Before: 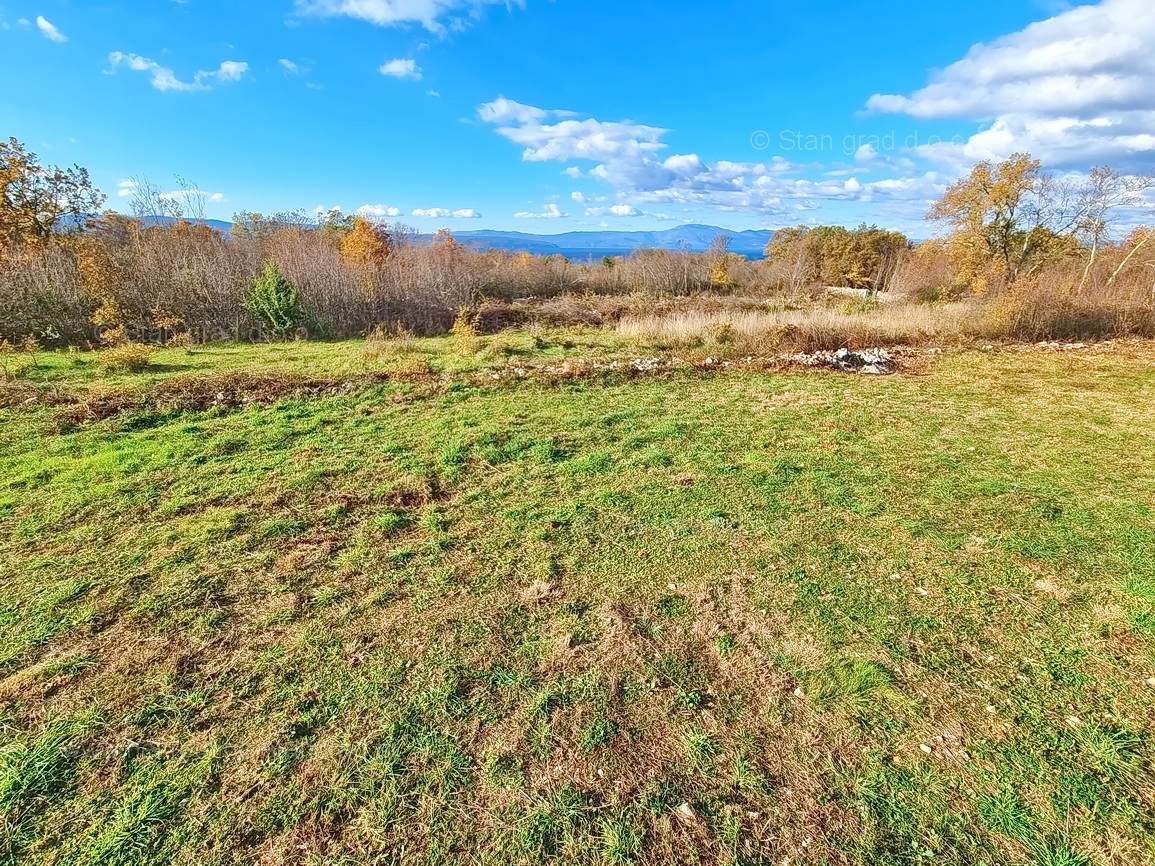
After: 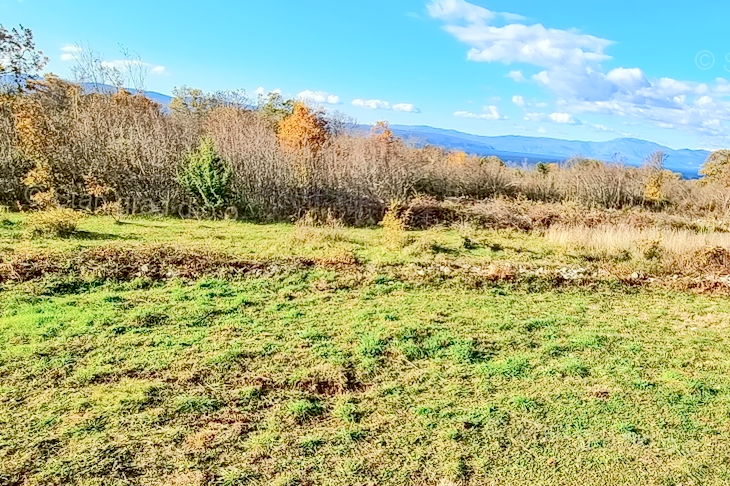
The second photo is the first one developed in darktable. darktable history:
tone curve: curves: ch0 [(0, 0) (0.037, 0.011) (0.135, 0.093) (0.266, 0.281) (0.461, 0.555) (0.581, 0.716) (0.675, 0.793) (0.767, 0.849) (0.91, 0.924) (1, 0.979)]; ch1 [(0, 0) (0.292, 0.278) (0.419, 0.423) (0.493, 0.492) (0.506, 0.5) (0.534, 0.529) (0.562, 0.562) (0.641, 0.663) (0.754, 0.76) (1, 1)]; ch2 [(0, 0) (0.294, 0.3) (0.361, 0.372) (0.429, 0.445) (0.478, 0.486) (0.502, 0.498) (0.518, 0.522) (0.531, 0.549) (0.561, 0.579) (0.64, 0.645) (0.7, 0.7) (0.861, 0.808) (1, 0.951)], color space Lab, independent channels, preserve colors none
crop and rotate: angle -4.99°, left 2.122%, top 6.945%, right 27.566%, bottom 30.519%
local contrast: on, module defaults
exposure: black level correction 0.009, compensate highlight preservation false
